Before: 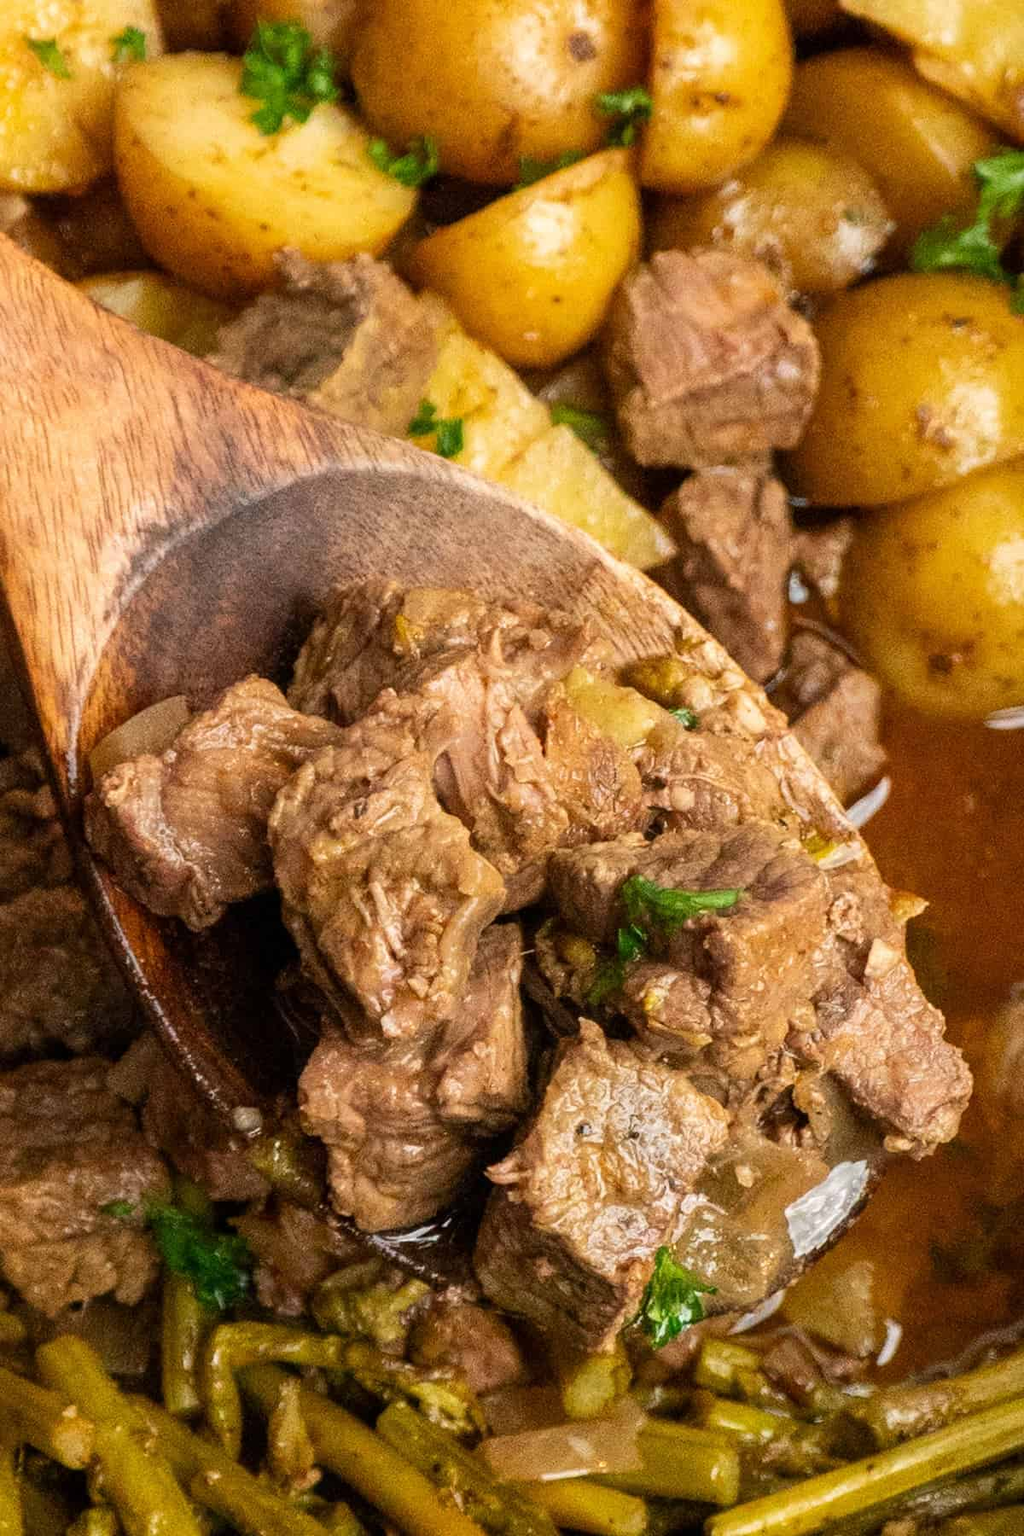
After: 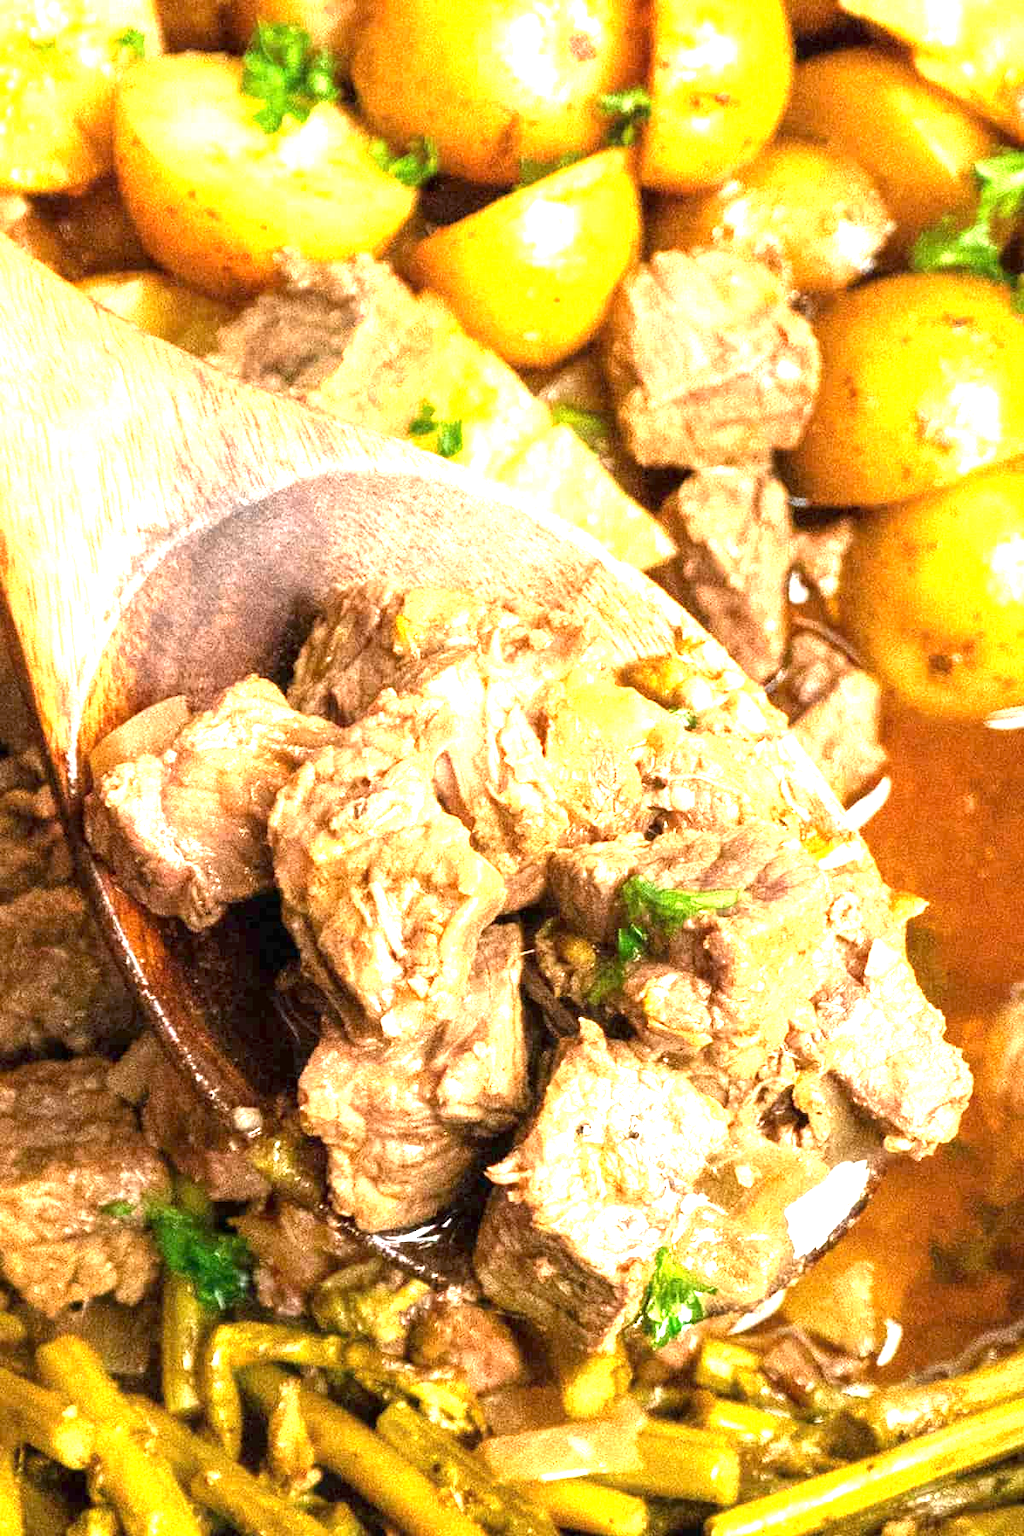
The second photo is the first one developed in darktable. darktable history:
exposure: exposure 2.008 EV, compensate highlight preservation false
